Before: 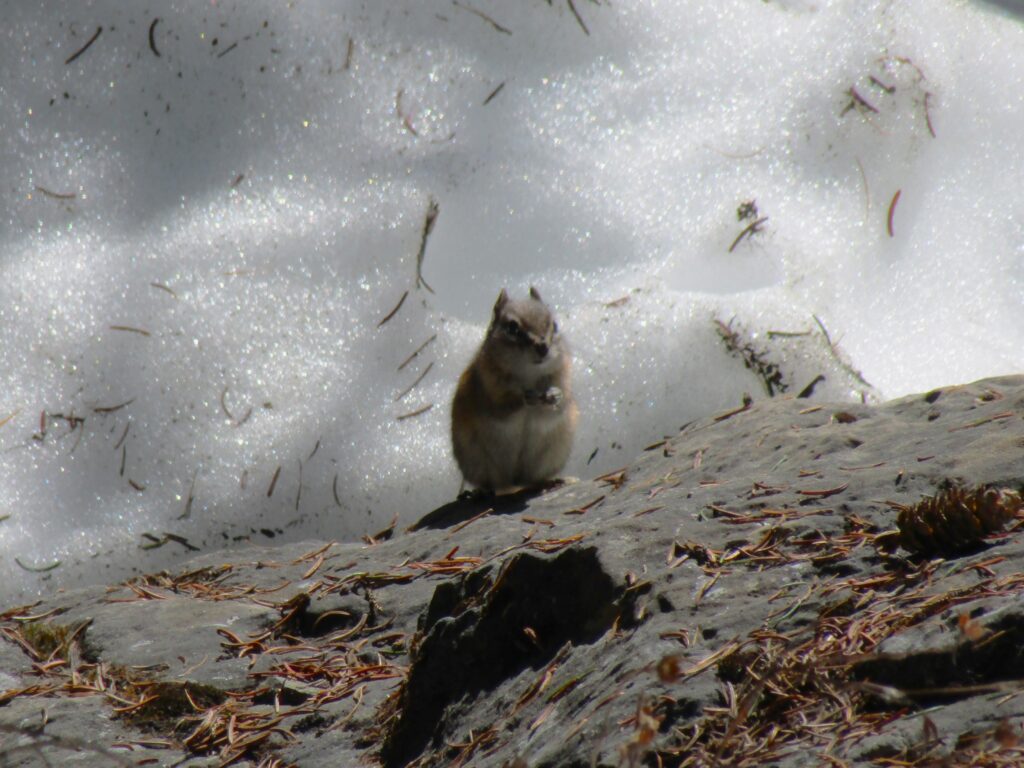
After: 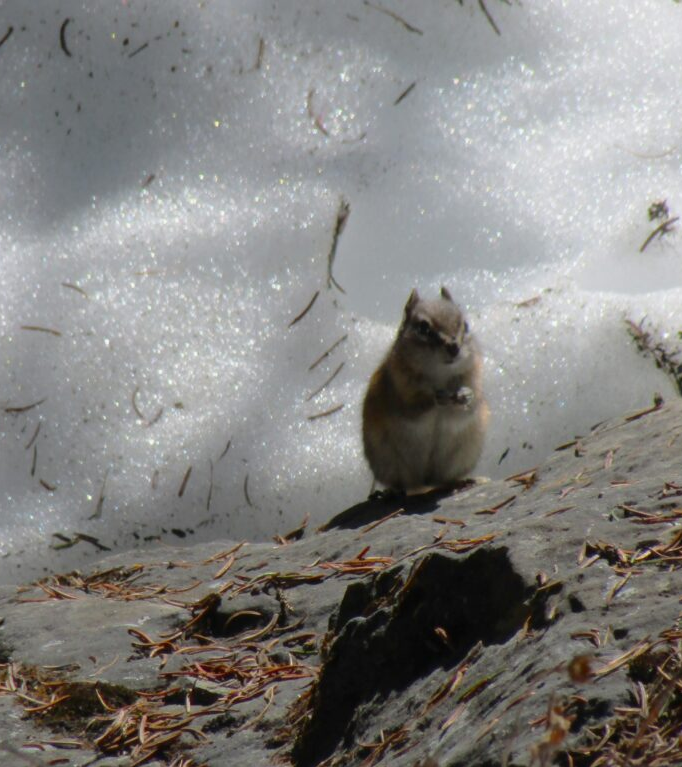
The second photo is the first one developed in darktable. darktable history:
crop and rotate: left 8.786%, right 24.548%
exposure: compensate highlight preservation false
